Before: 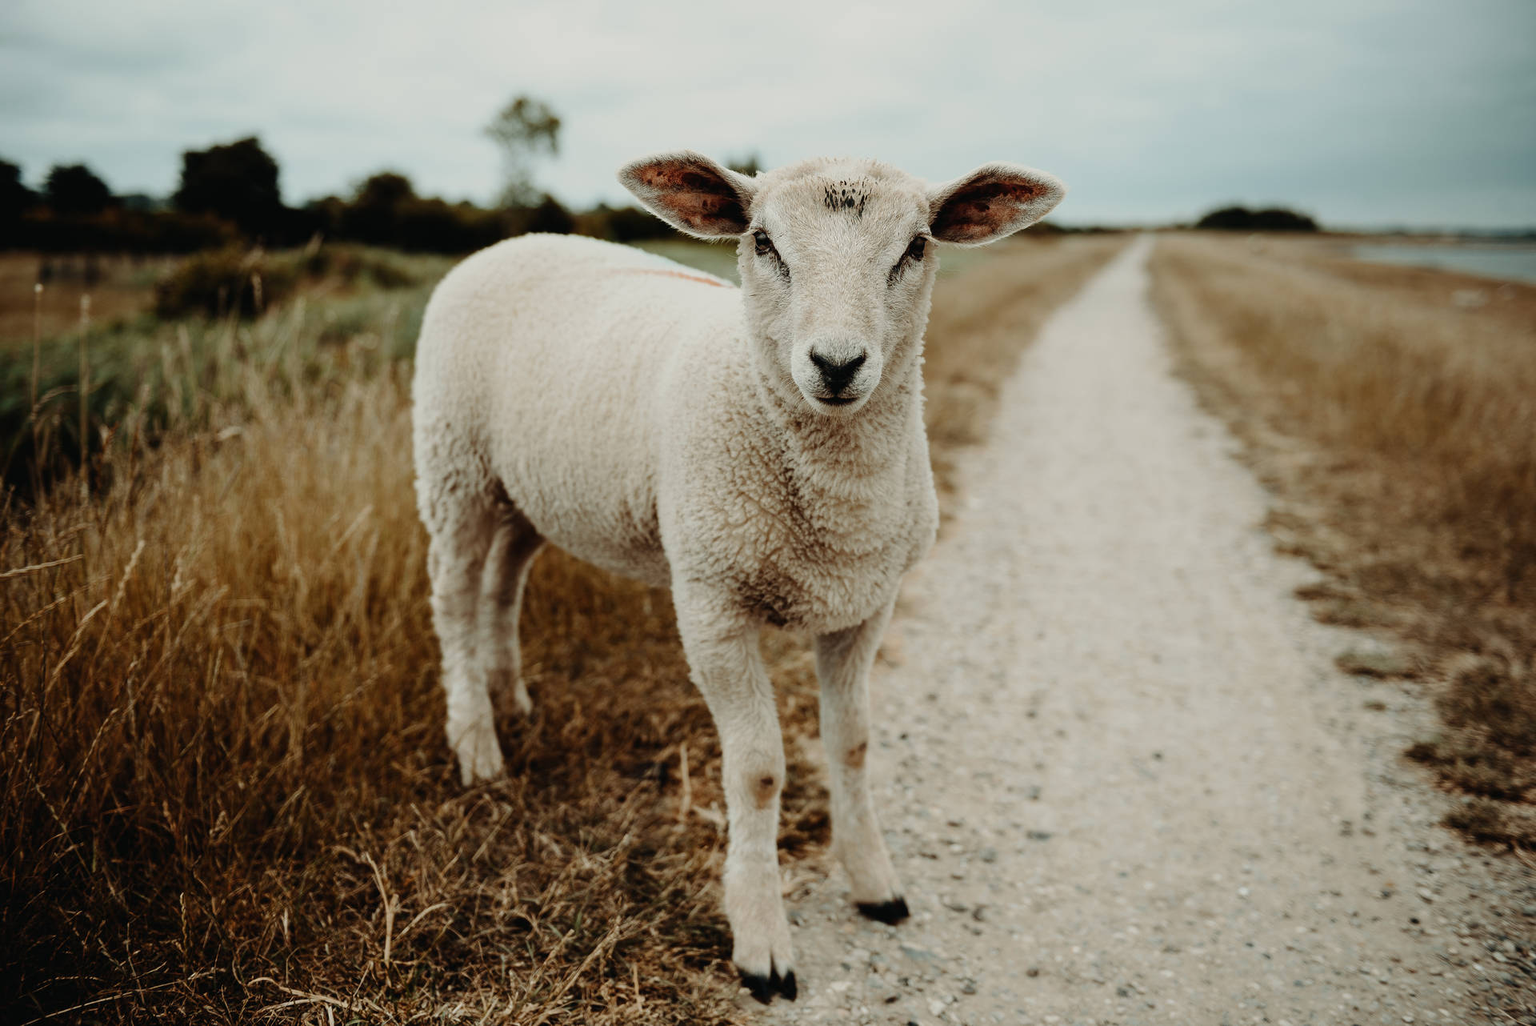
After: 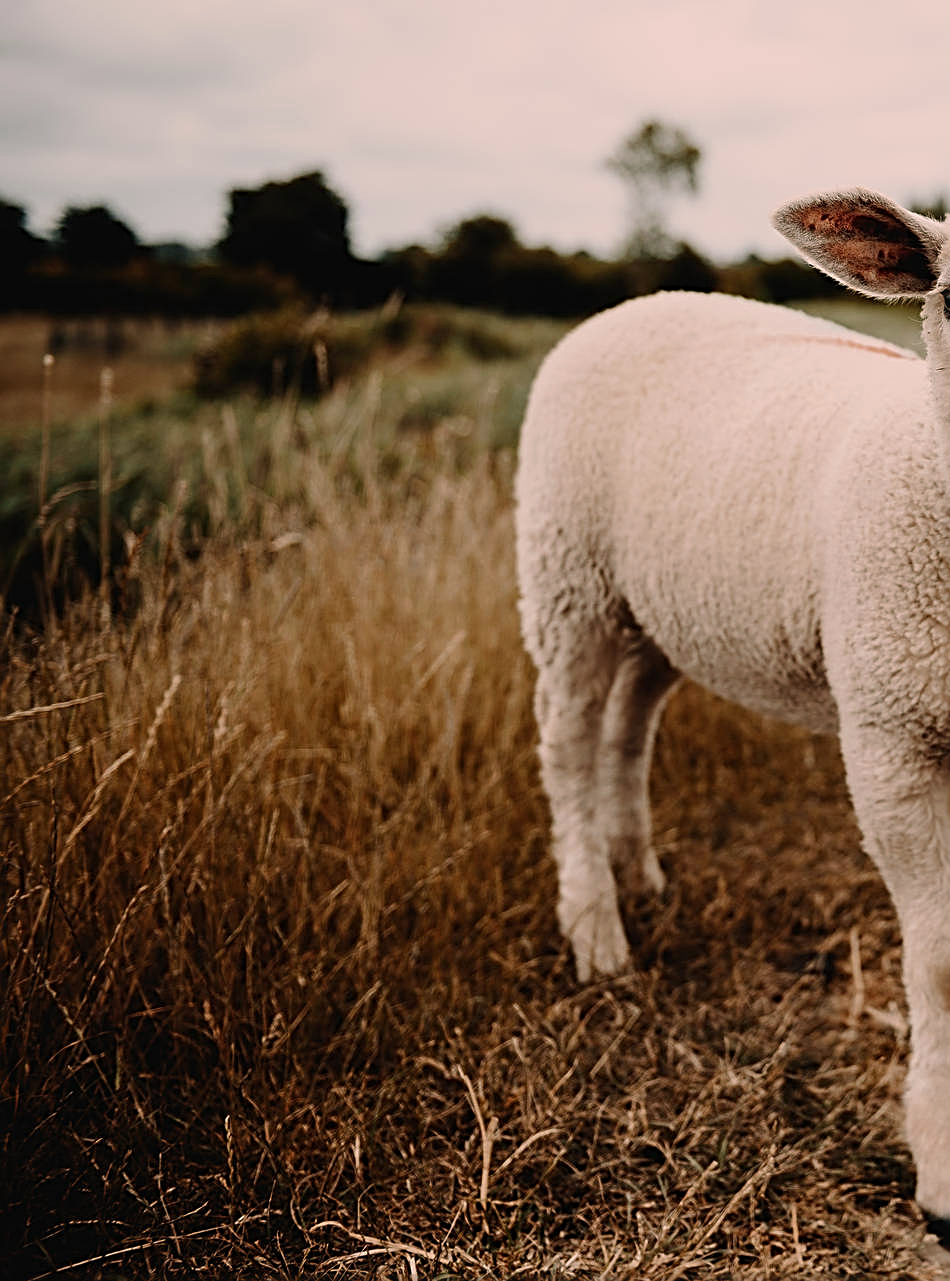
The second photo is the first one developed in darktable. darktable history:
crop and rotate: left 0.028%, top 0%, right 50.45%
color correction: highlights a* 12.79, highlights b* 5.38
sharpen: radius 2.702, amount 0.674
